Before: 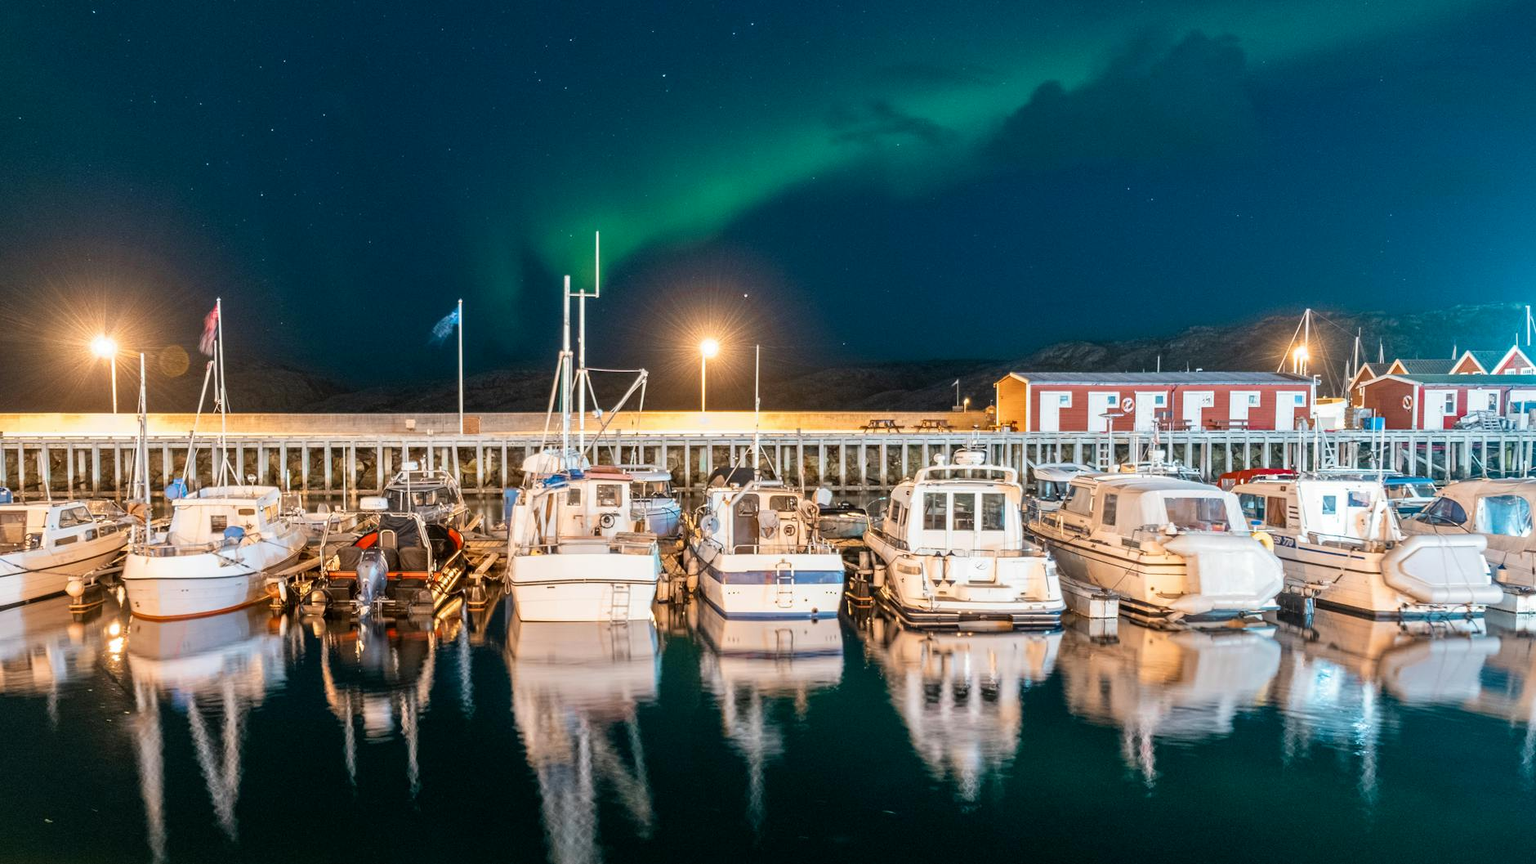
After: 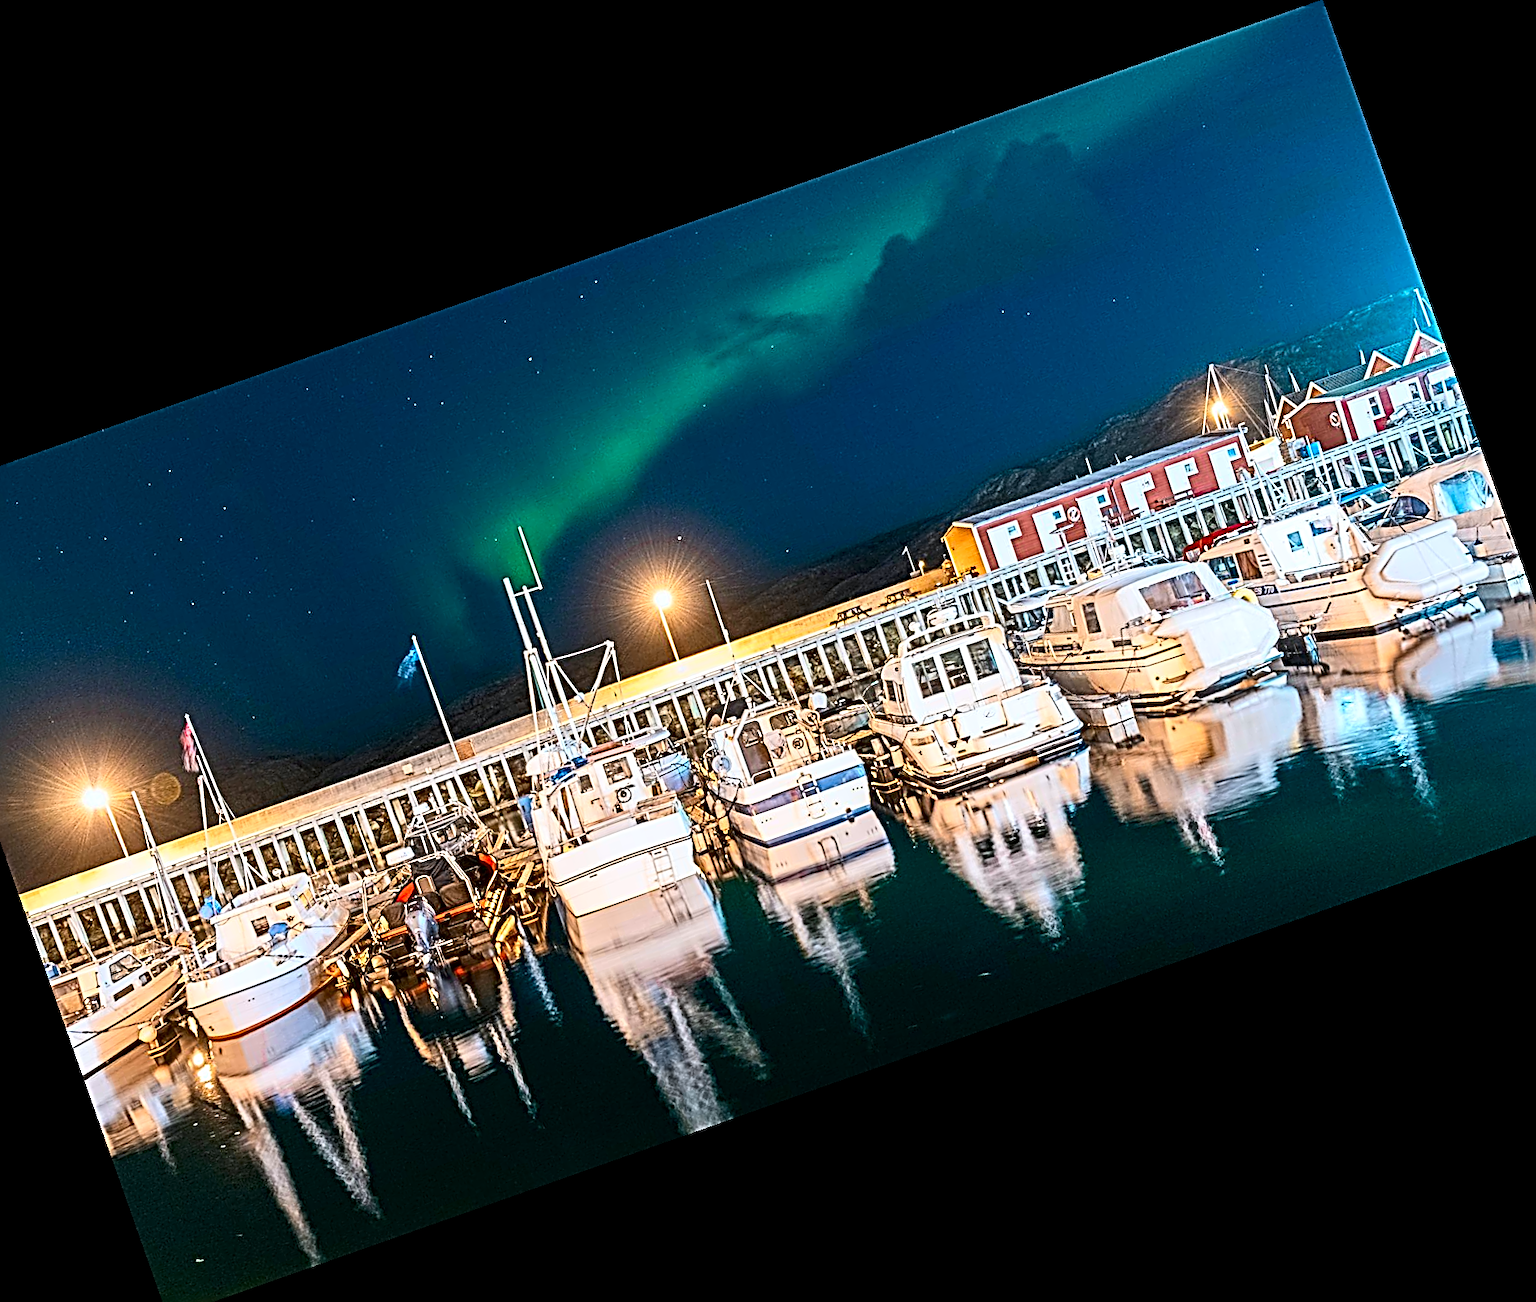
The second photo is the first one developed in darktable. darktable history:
contrast brightness saturation: contrast 0.23, brightness 0.1, saturation 0.29
crop and rotate: angle 19.43°, left 6.812%, right 4.125%, bottom 1.087%
white balance: red 0.976, blue 1.04
sharpen: radius 3.158, amount 1.731
